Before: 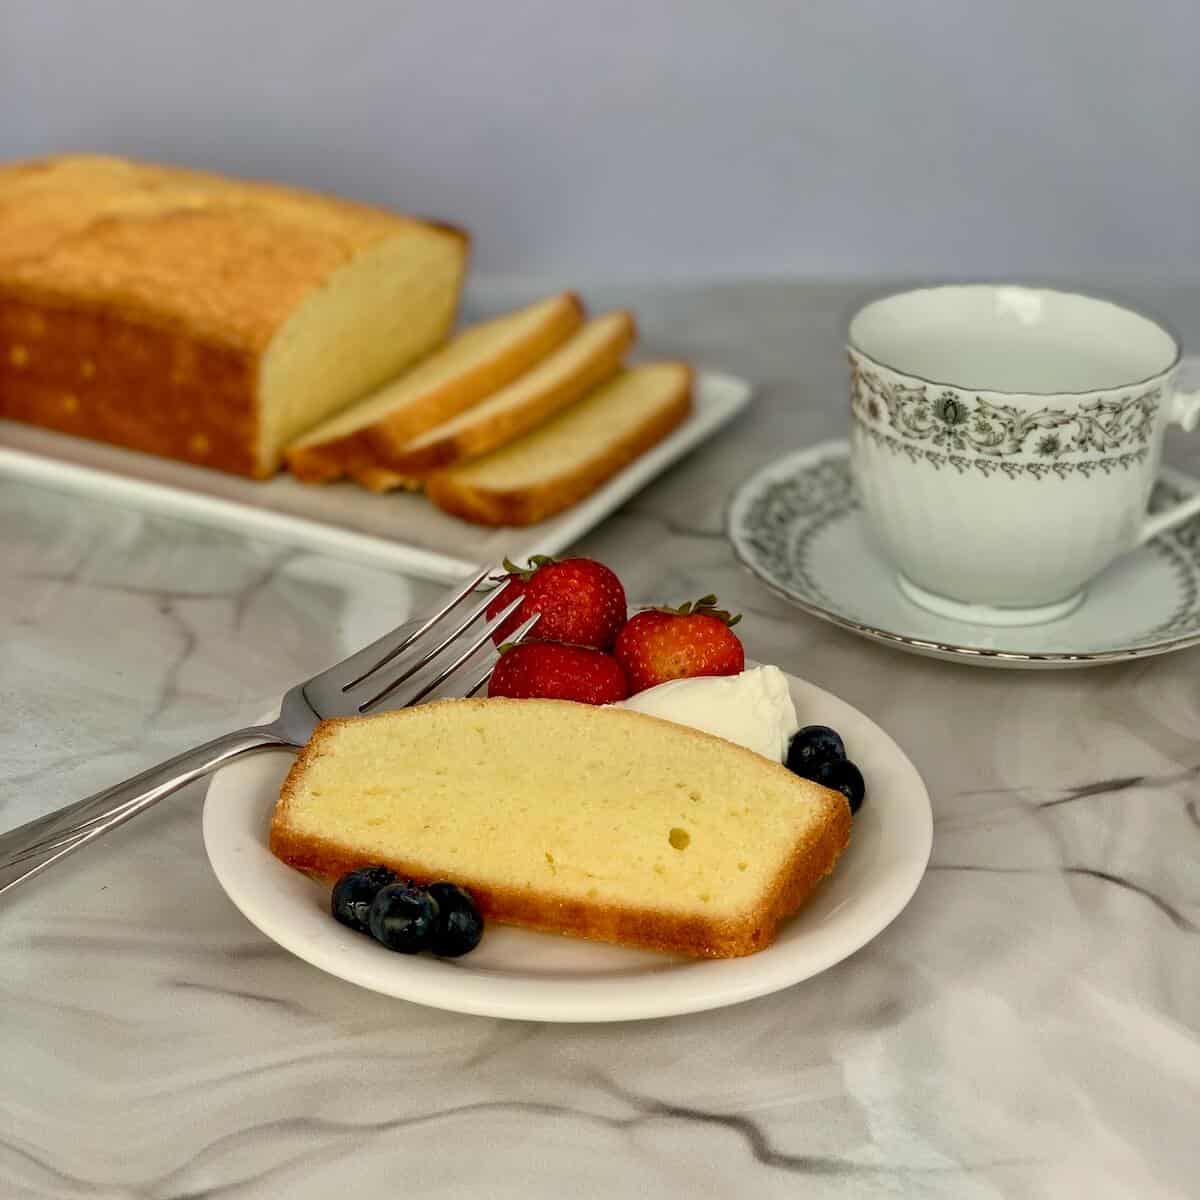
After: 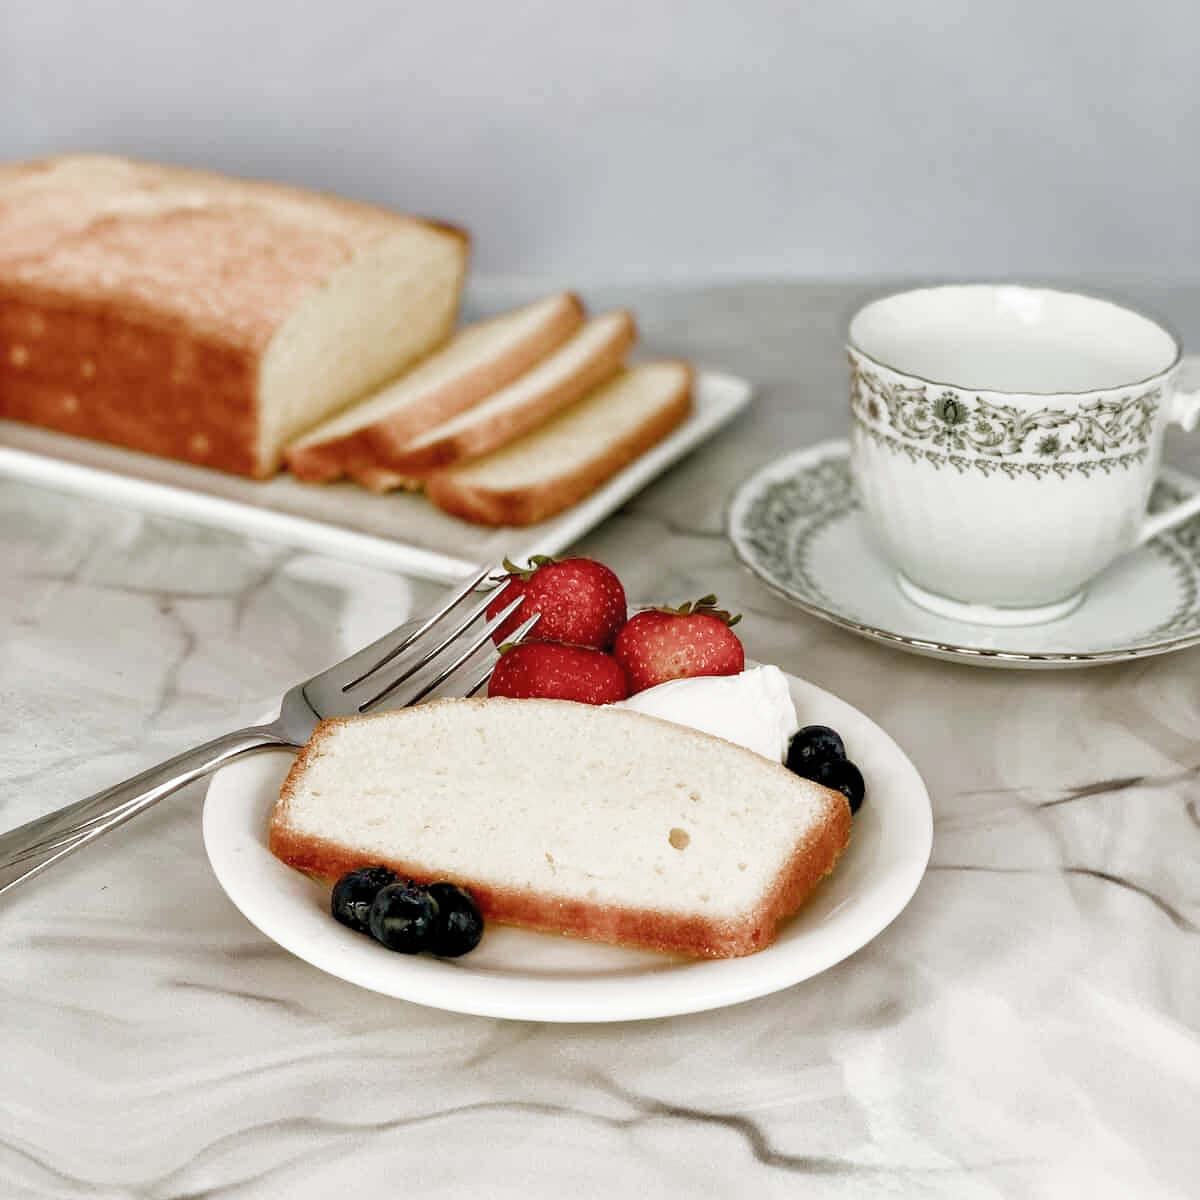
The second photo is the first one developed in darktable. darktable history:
exposure: exposure 0.605 EV, compensate highlight preservation false
filmic rgb: black relative exposure -8 EV, white relative exposure 3.8 EV, hardness 4.34, preserve chrominance RGB euclidean norm (legacy), color science v4 (2020)
